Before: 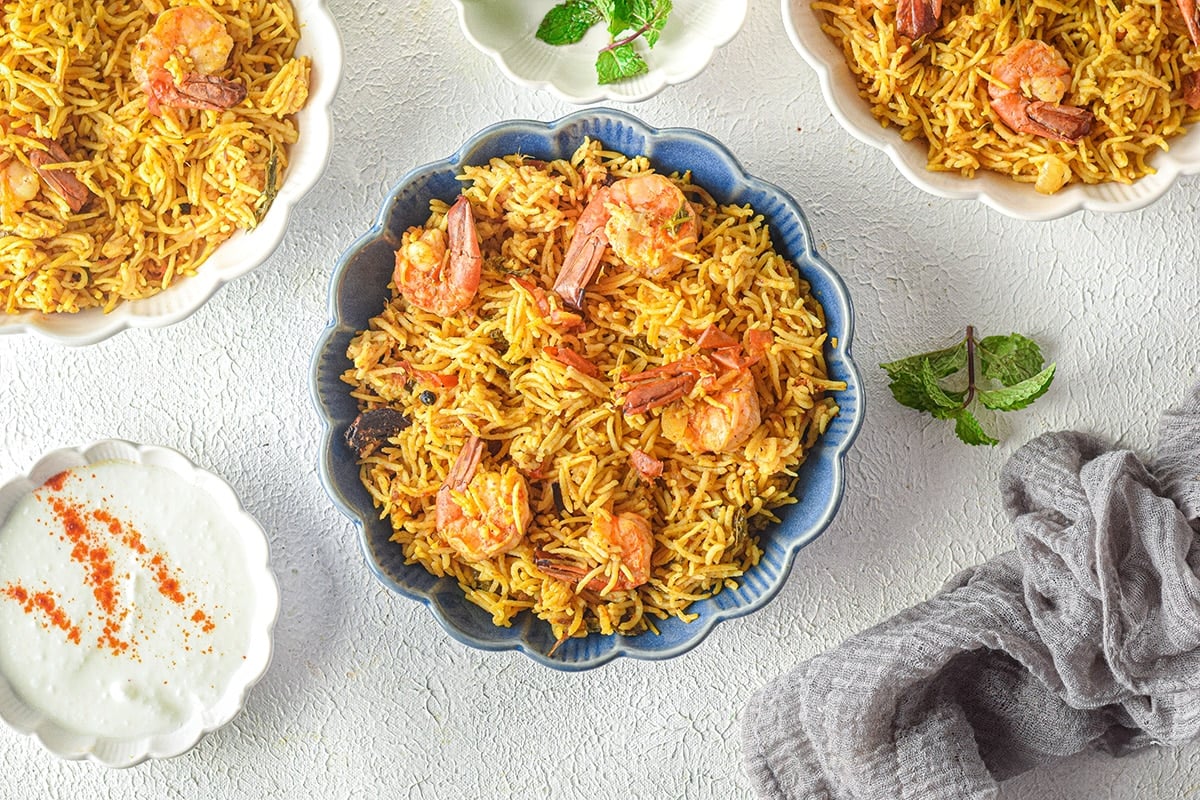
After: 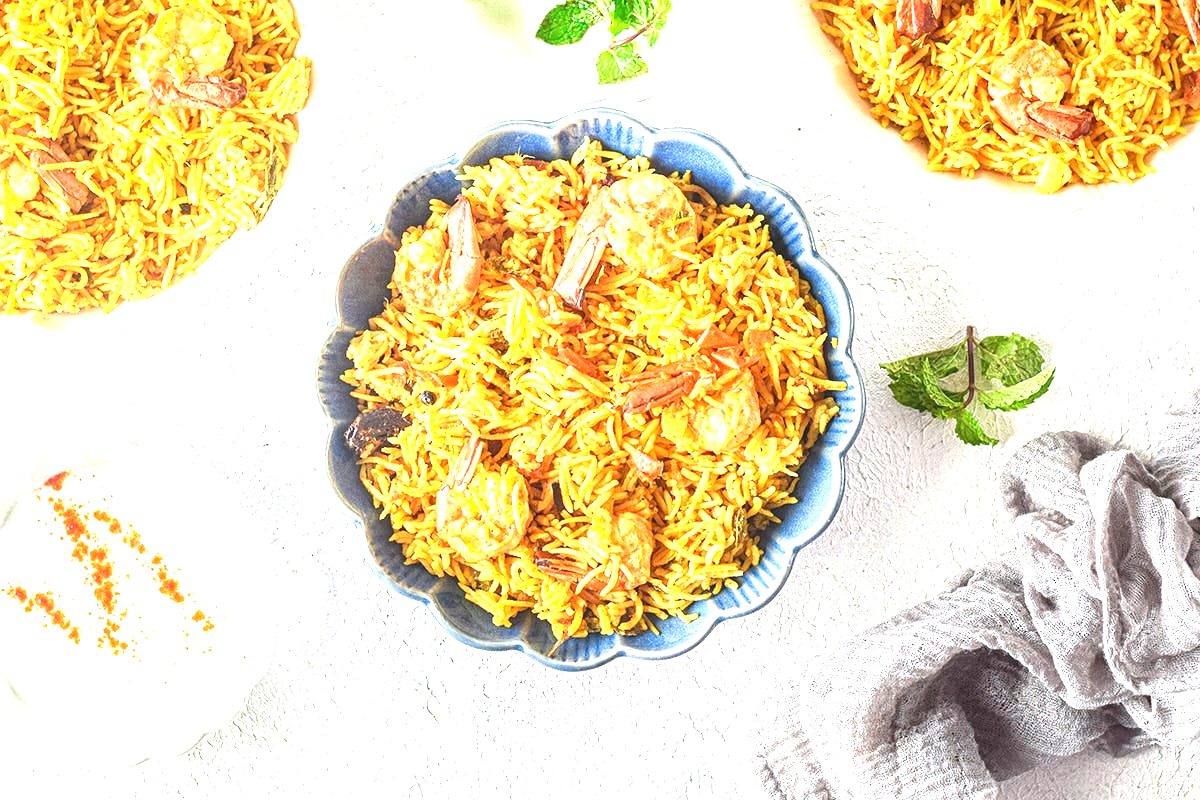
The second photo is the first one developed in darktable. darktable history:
exposure: black level correction 0, exposure 1.472 EV, compensate highlight preservation false
